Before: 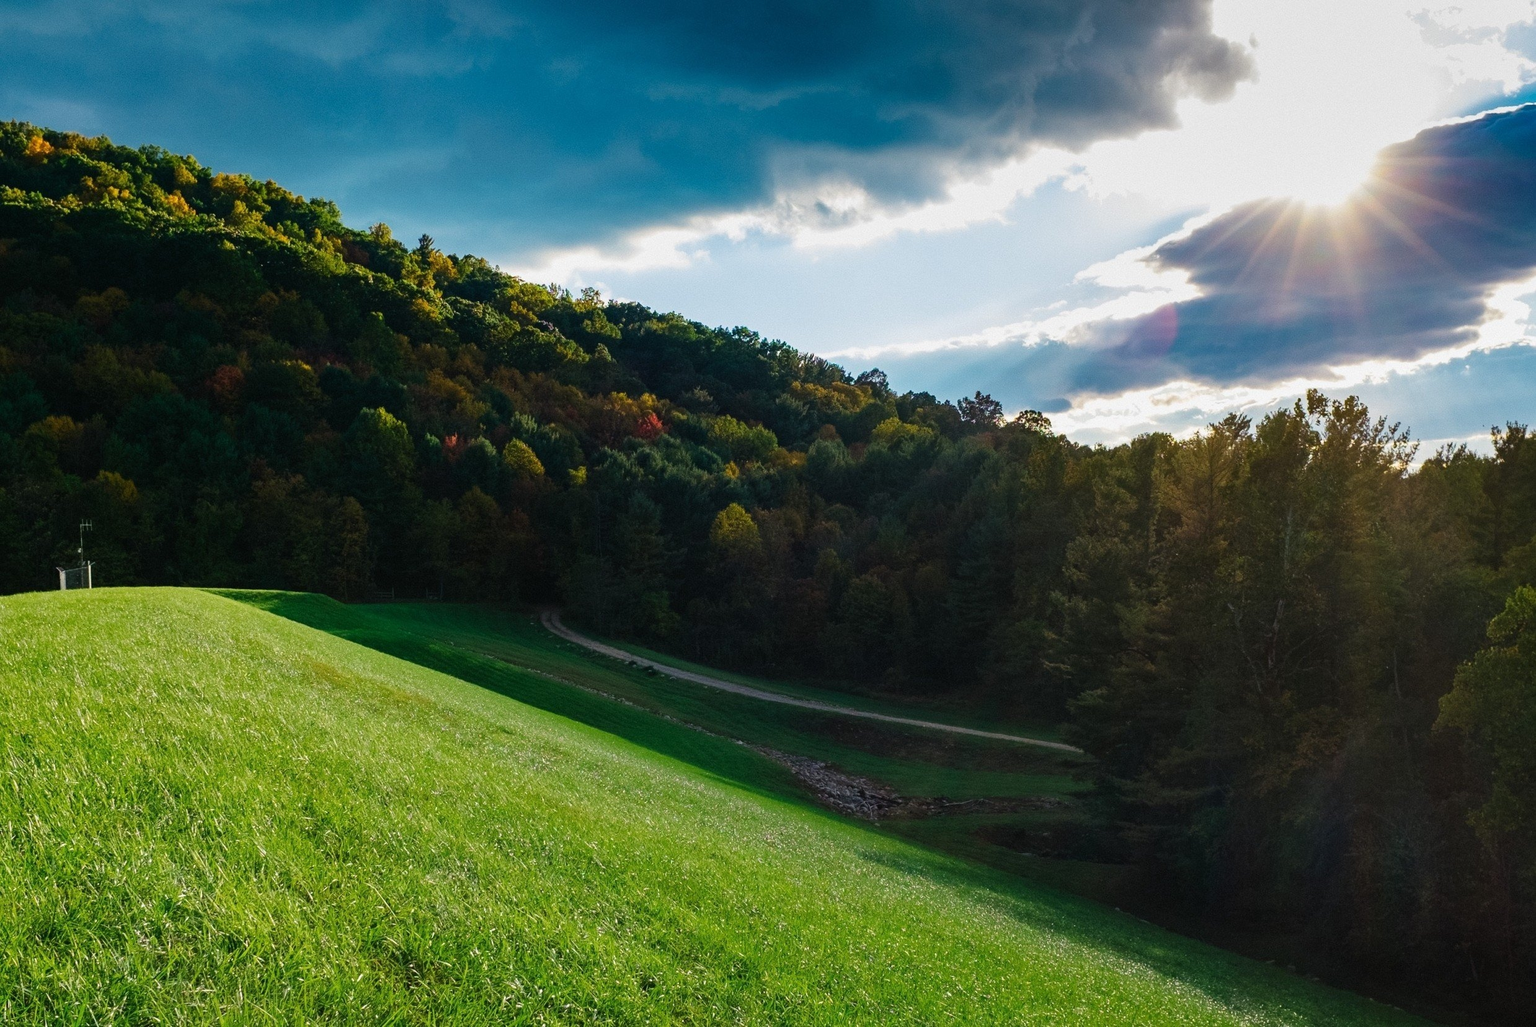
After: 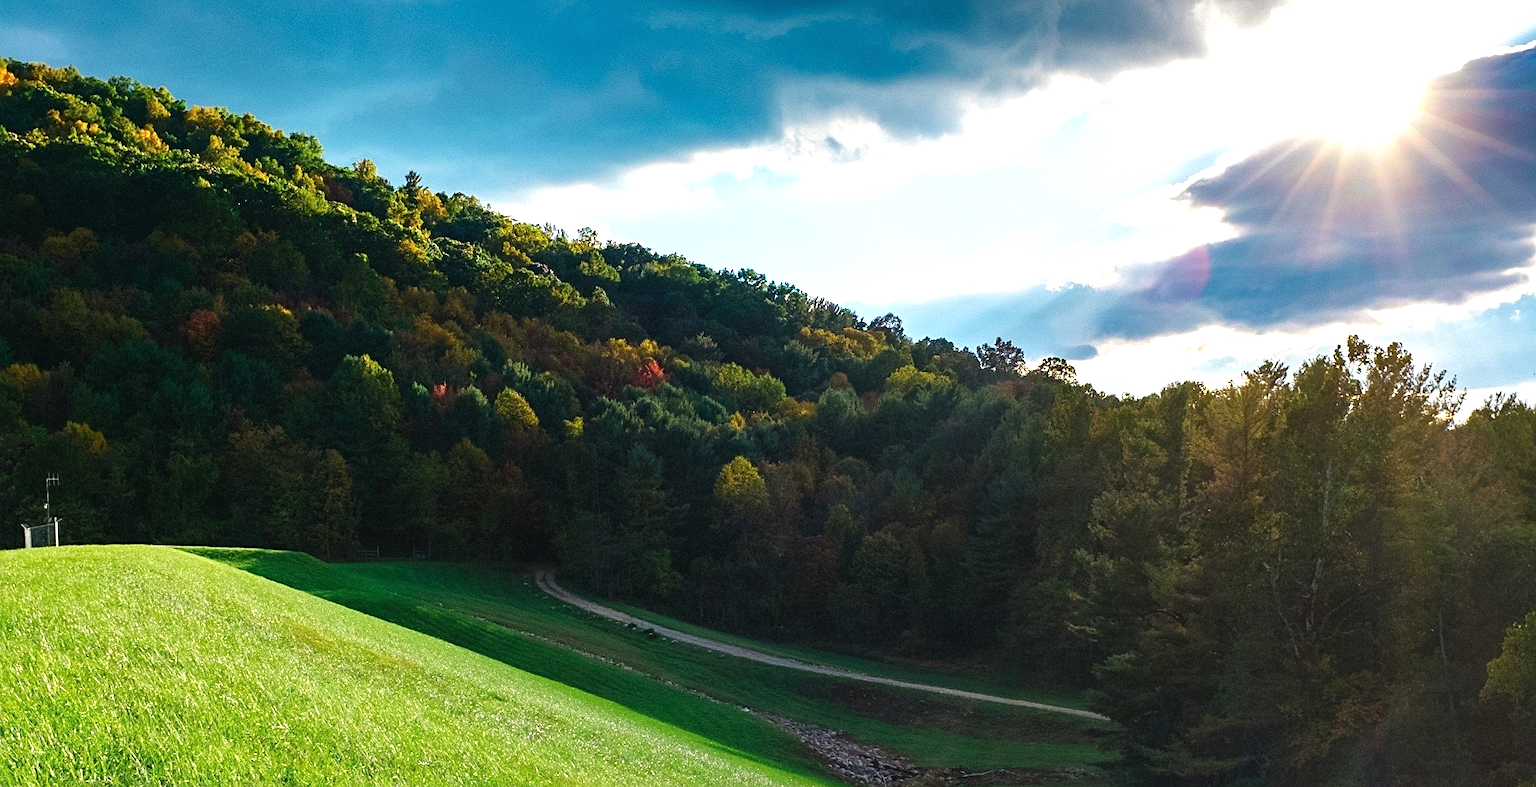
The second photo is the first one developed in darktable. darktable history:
sharpen: radius 2.519, amount 0.341
crop: left 2.407%, top 7.158%, right 3.061%, bottom 20.162%
exposure: black level correction 0, exposure 0.689 EV, compensate highlight preservation false
